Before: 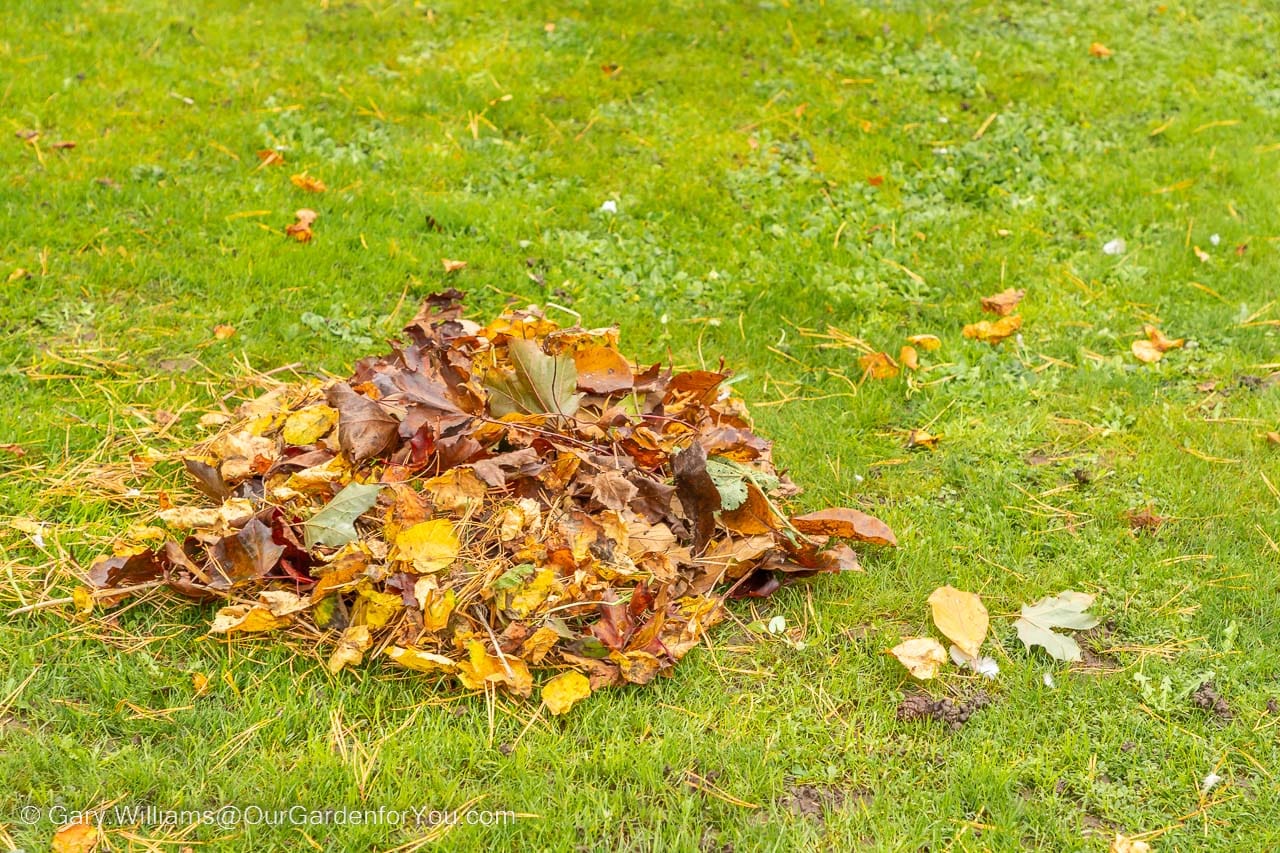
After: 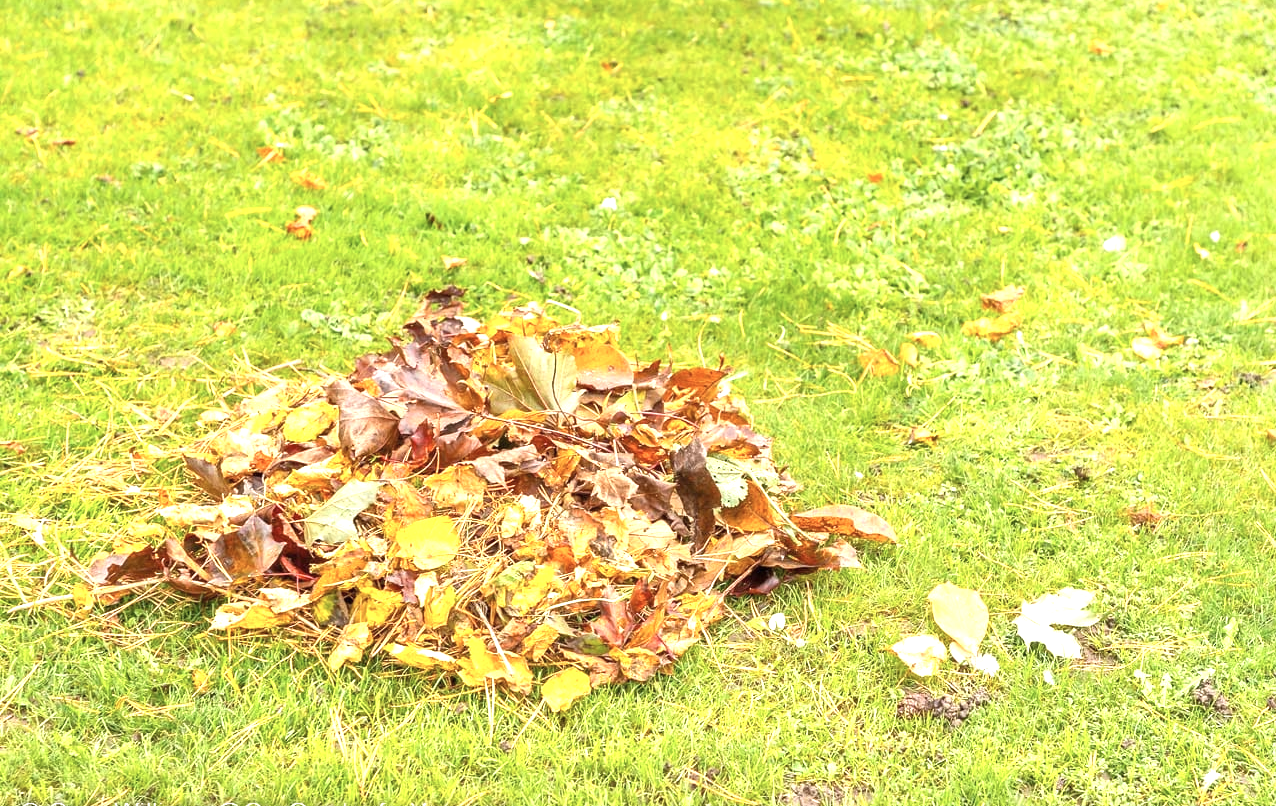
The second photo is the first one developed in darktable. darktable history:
vignetting: fall-off start 116.35%, fall-off radius 58.14%, unbound false
crop: top 0.413%, right 0.254%, bottom 5.019%
exposure: black level correction 0, exposure 1 EV, compensate highlight preservation false
contrast brightness saturation: saturation -0.154
